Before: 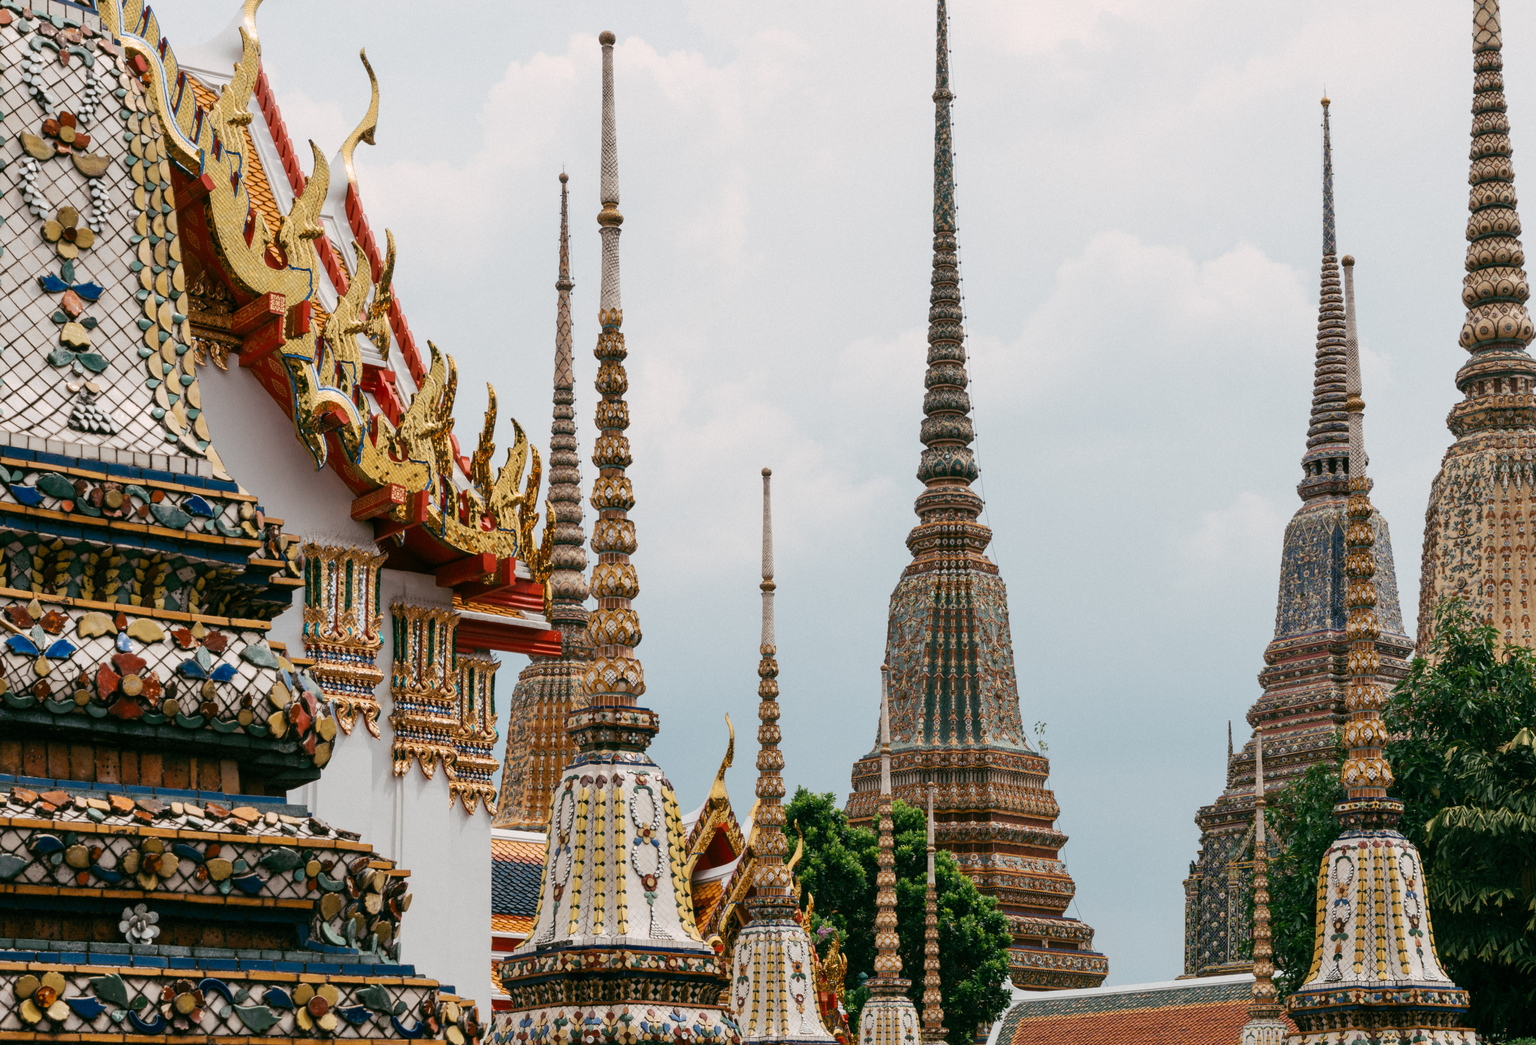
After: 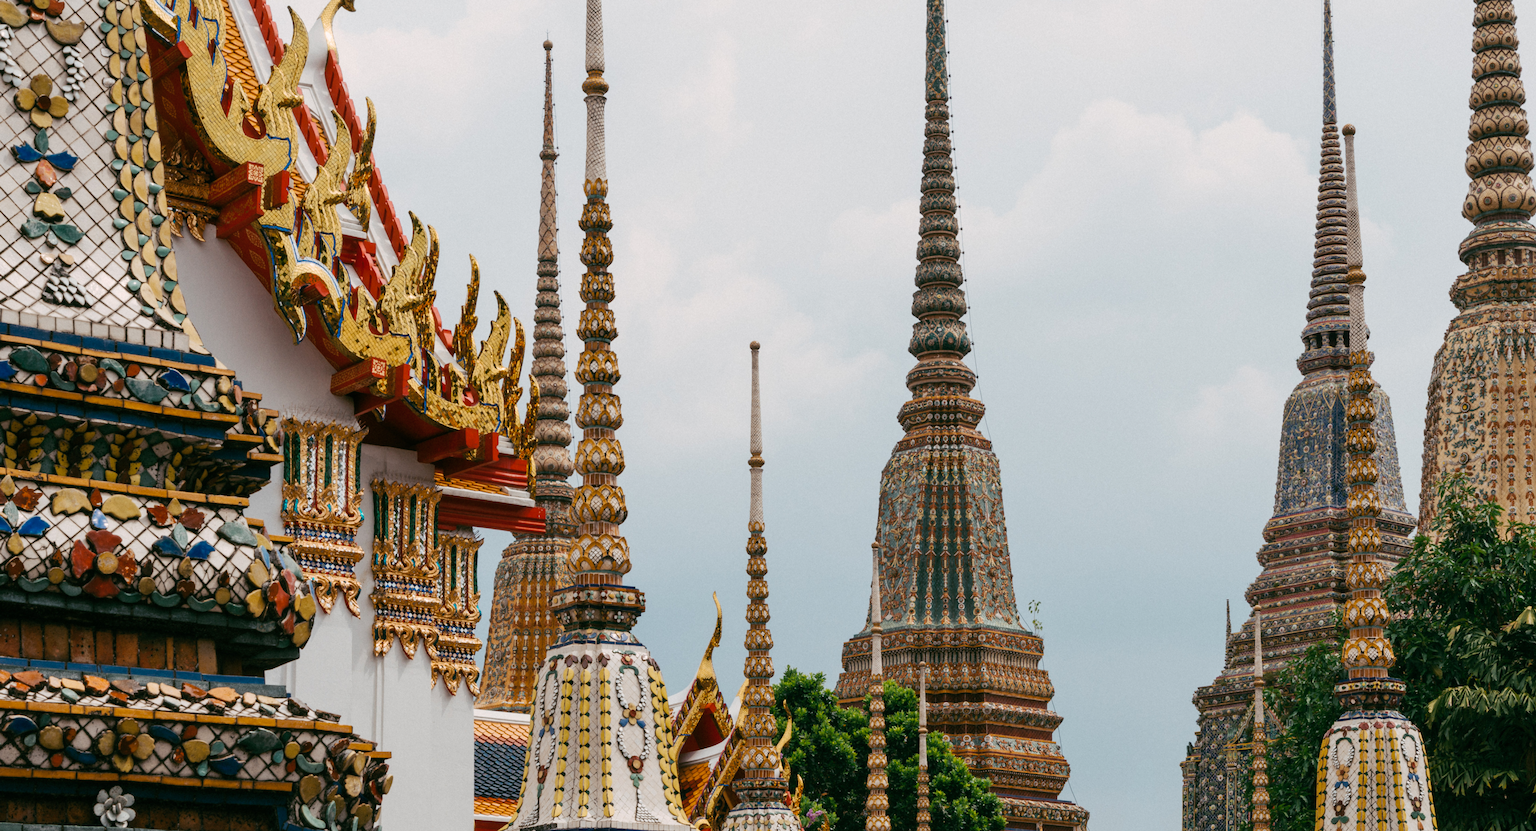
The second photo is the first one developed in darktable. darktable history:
crop and rotate: left 1.814%, top 12.818%, right 0.25%, bottom 9.225%
color balance rgb: shadows fall-off 101%, linear chroma grading › mid-tones 7.63%, perceptual saturation grading › mid-tones 11.68%, mask middle-gray fulcrum 22.45%, global vibrance 10.11%, saturation formula JzAzBz (2021)
